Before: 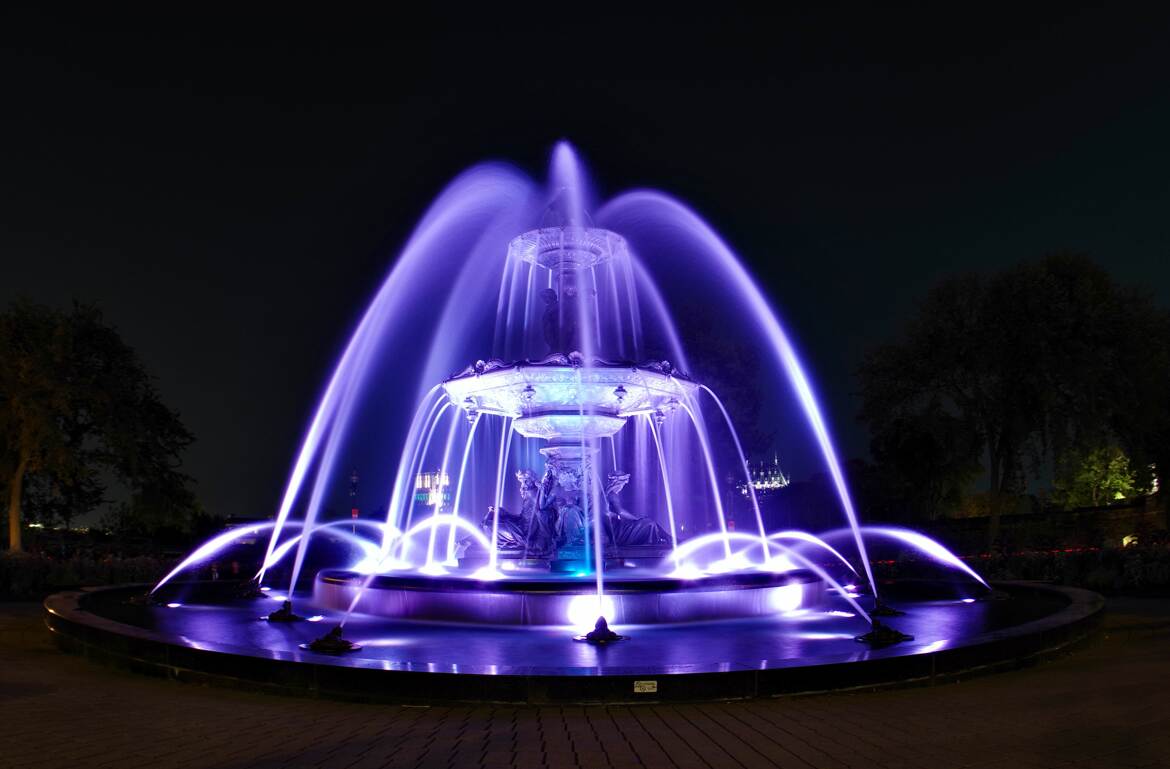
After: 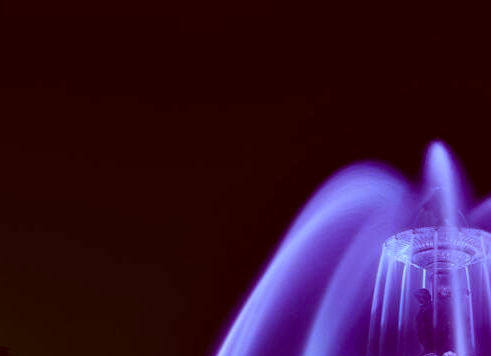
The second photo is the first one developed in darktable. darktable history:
contrast brightness saturation: saturation 0.13
crop and rotate: left 10.817%, top 0.062%, right 47.194%, bottom 53.626%
color correction: highlights a* -14.62, highlights b* -16.22, shadows a* 10.12, shadows b* 29.4
